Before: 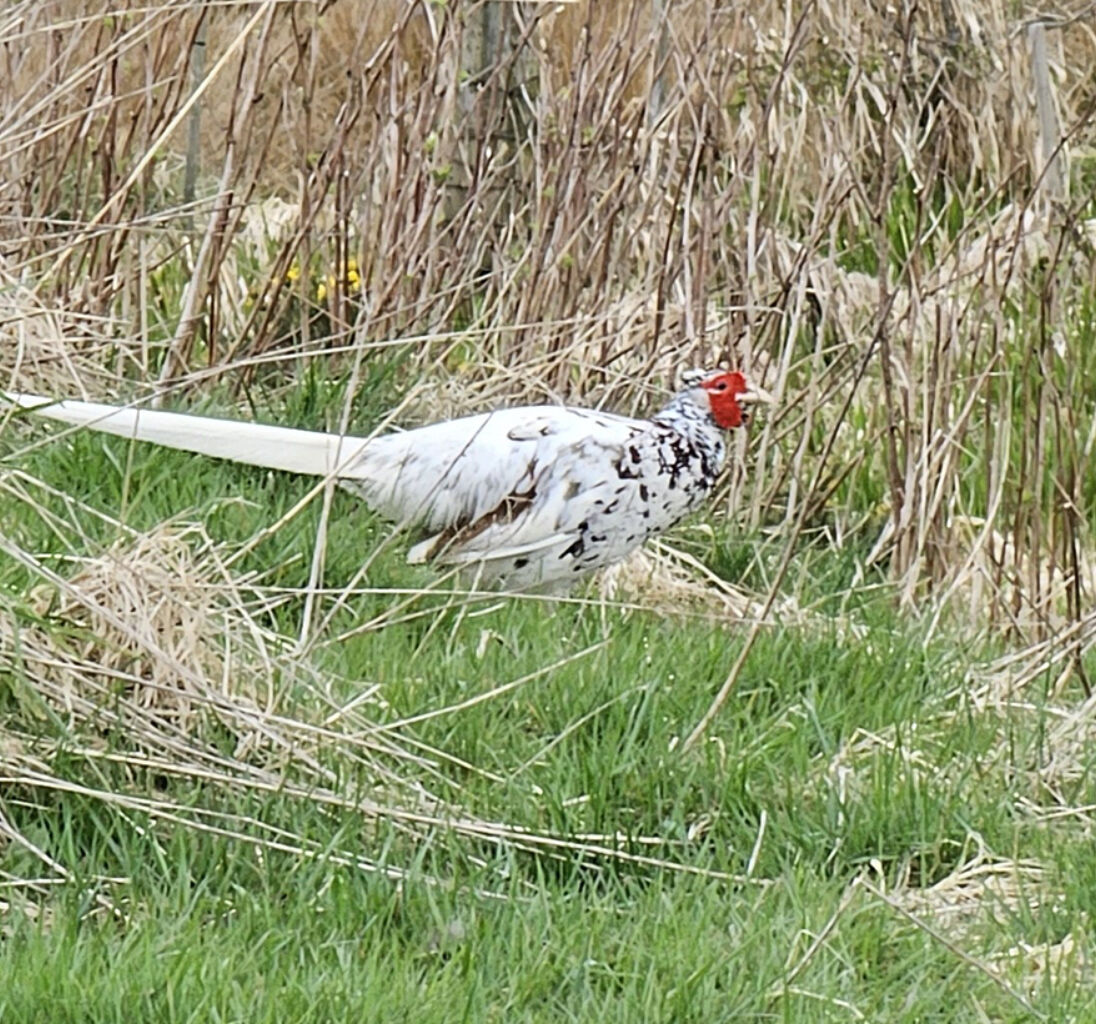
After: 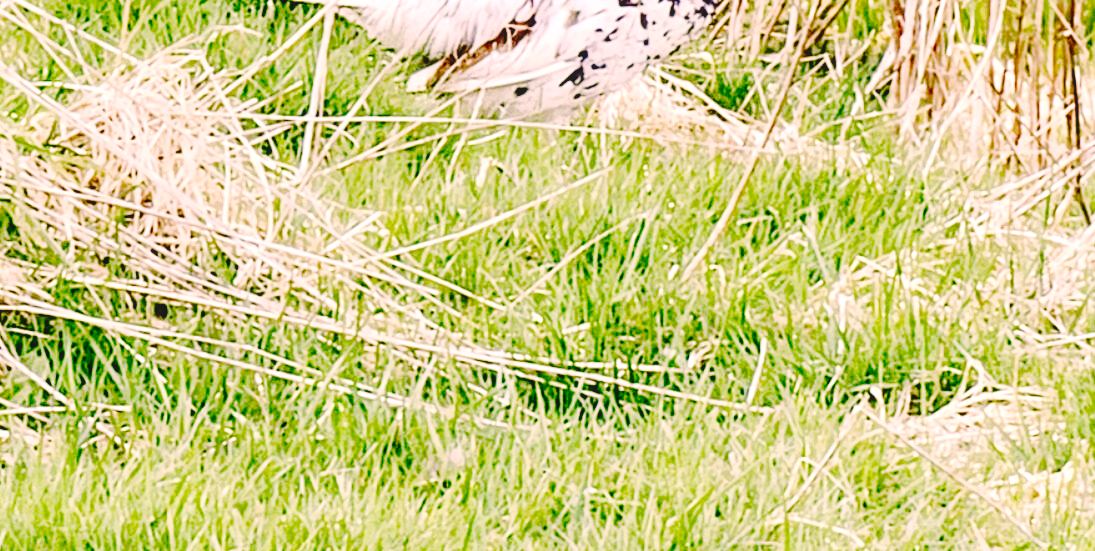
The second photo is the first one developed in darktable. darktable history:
crop and rotate: top 46.136%, right 0.062%
local contrast: detail 109%
base curve: curves: ch0 [(0, 0) (0.036, 0.01) (0.123, 0.254) (0.258, 0.504) (0.507, 0.748) (1, 1)], preserve colors none
color balance rgb: perceptual saturation grading › global saturation 44.346%, perceptual saturation grading › highlights -50.213%, perceptual saturation grading › shadows 31.212%
exposure: black level correction 0, exposure 0.499 EV, compensate highlight preservation false
color correction: highlights a* 12.26, highlights b* 5.47
